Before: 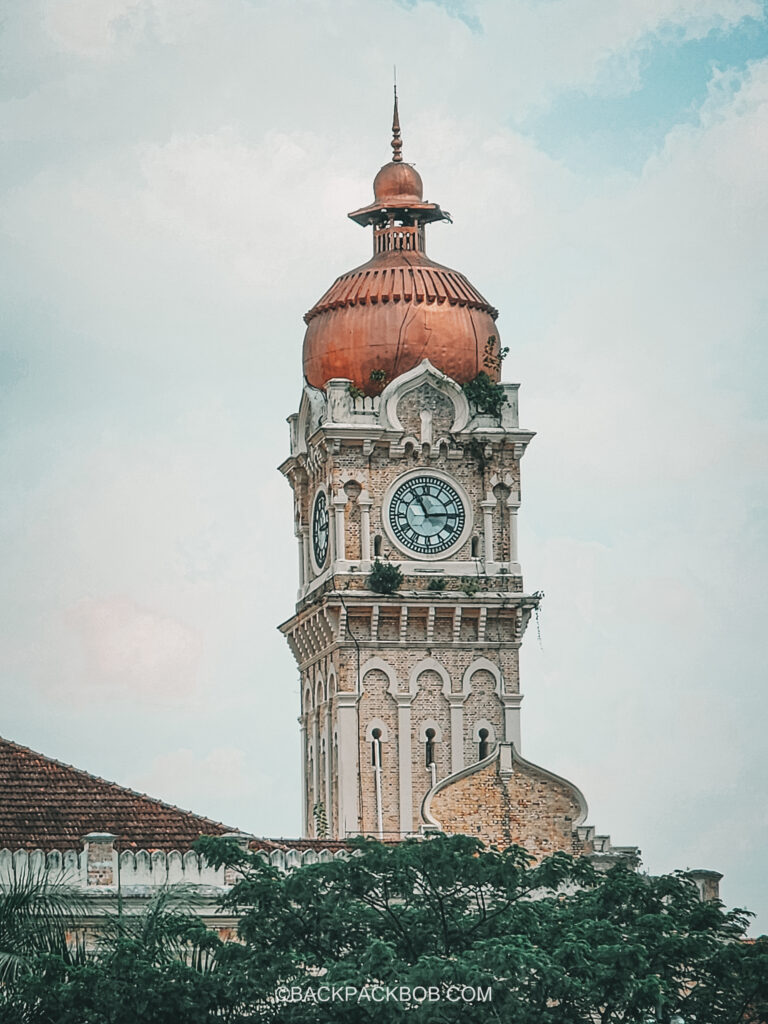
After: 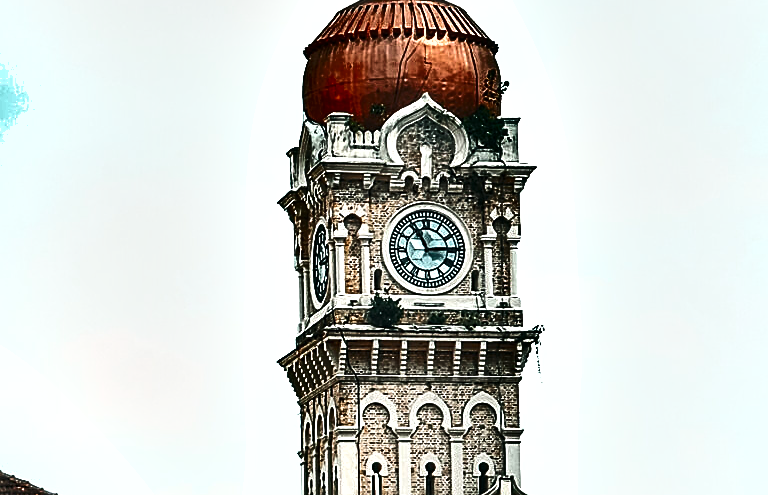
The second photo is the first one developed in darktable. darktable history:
crop and rotate: top 26.056%, bottom 25.543%
sharpen: on, module defaults
white balance: red 0.978, blue 0.999
exposure: black level correction 0, exposure 0.3 EV, compensate highlight preservation false
shadows and highlights: white point adjustment 0.1, highlights -70, soften with gaussian
tone equalizer: -8 EV -0.75 EV, -7 EV -0.7 EV, -6 EV -0.6 EV, -5 EV -0.4 EV, -3 EV 0.4 EV, -2 EV 0.6 EV, -1 EV 0.7 EV, +0 EV 0.75 EV, edges refinement/feathering 500, mask exposure compensation -1.57 EV, preserve details no
